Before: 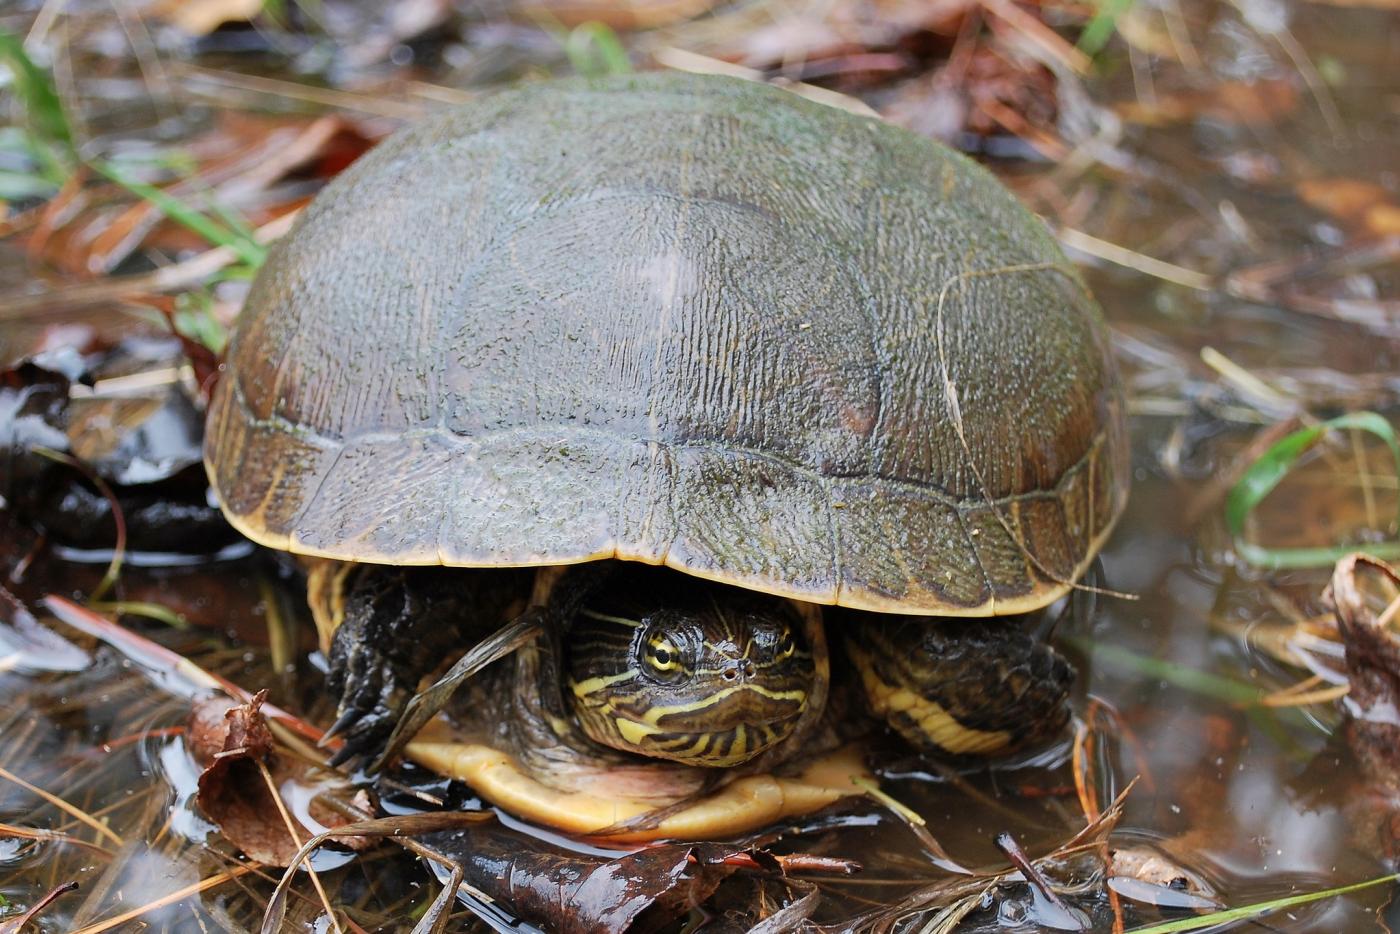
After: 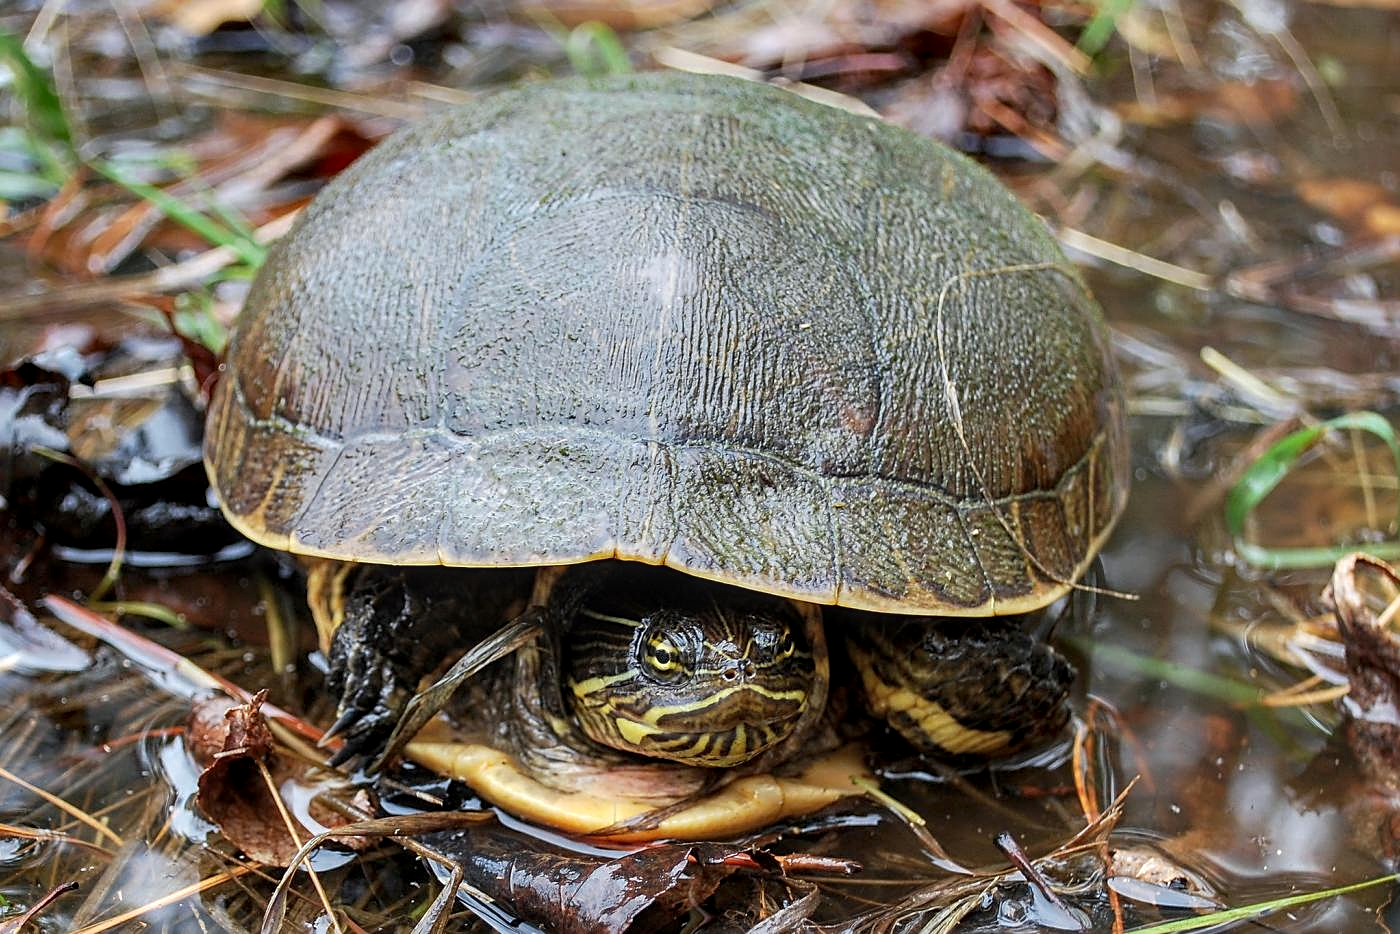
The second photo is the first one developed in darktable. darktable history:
contrast brightness saturation: contrast 0.04, saturation 0.07
local contrast: highlights 61%, detail 143%, midtone range 0.428
sharpen: on, module defaults
white balance: red 0.978, blue 0.999
